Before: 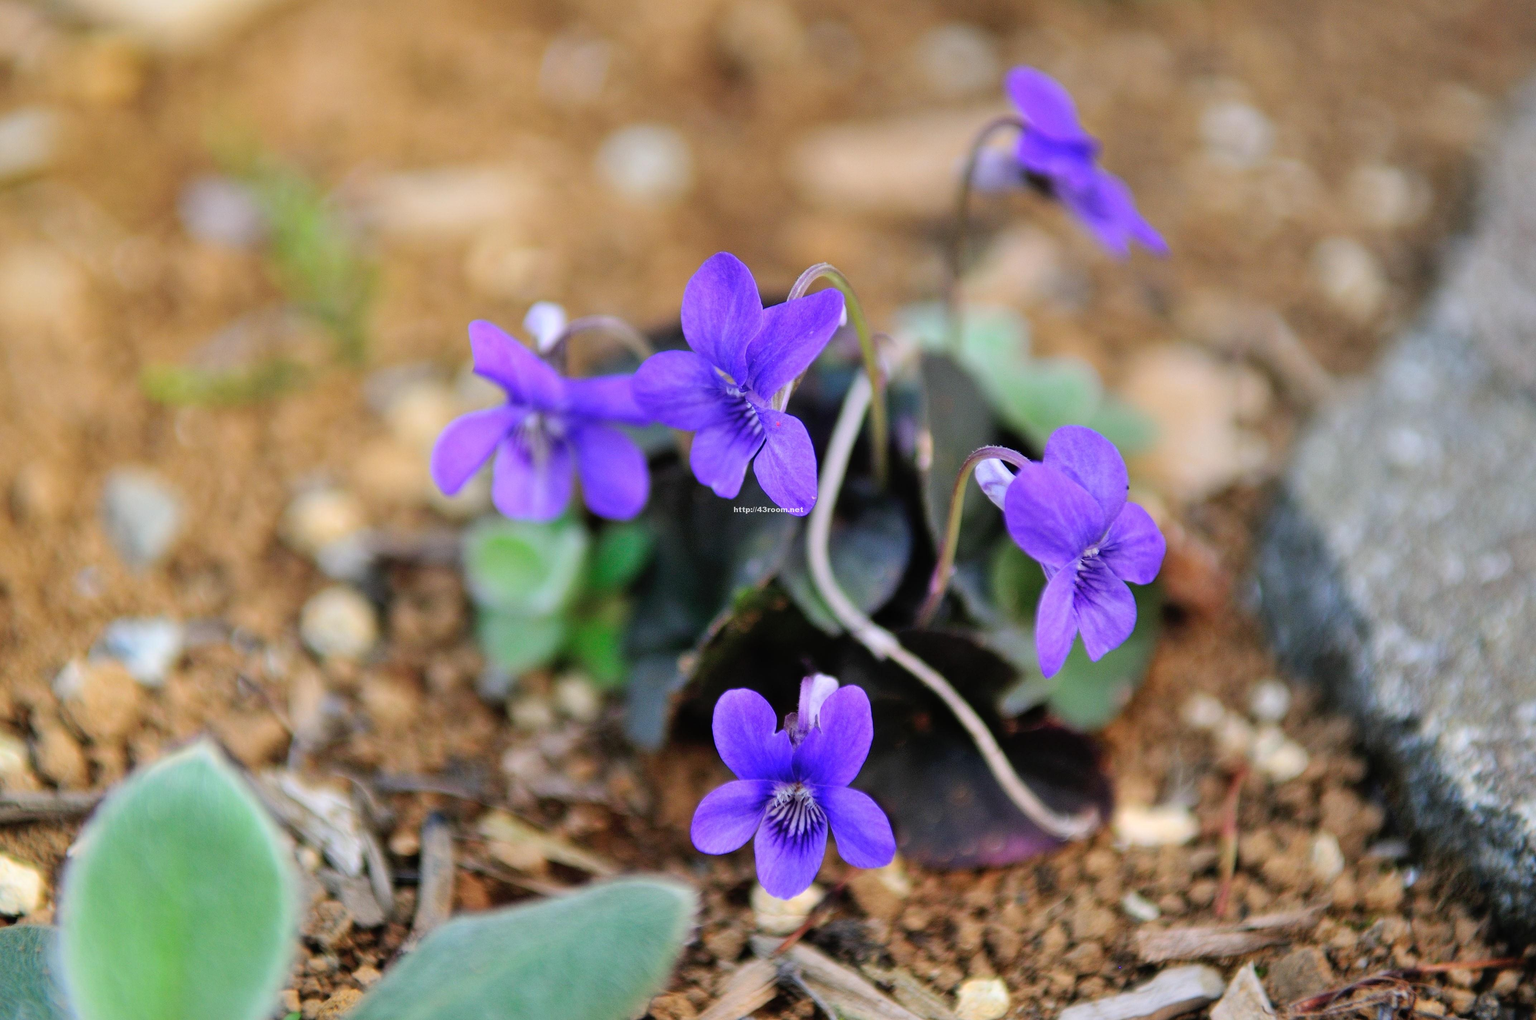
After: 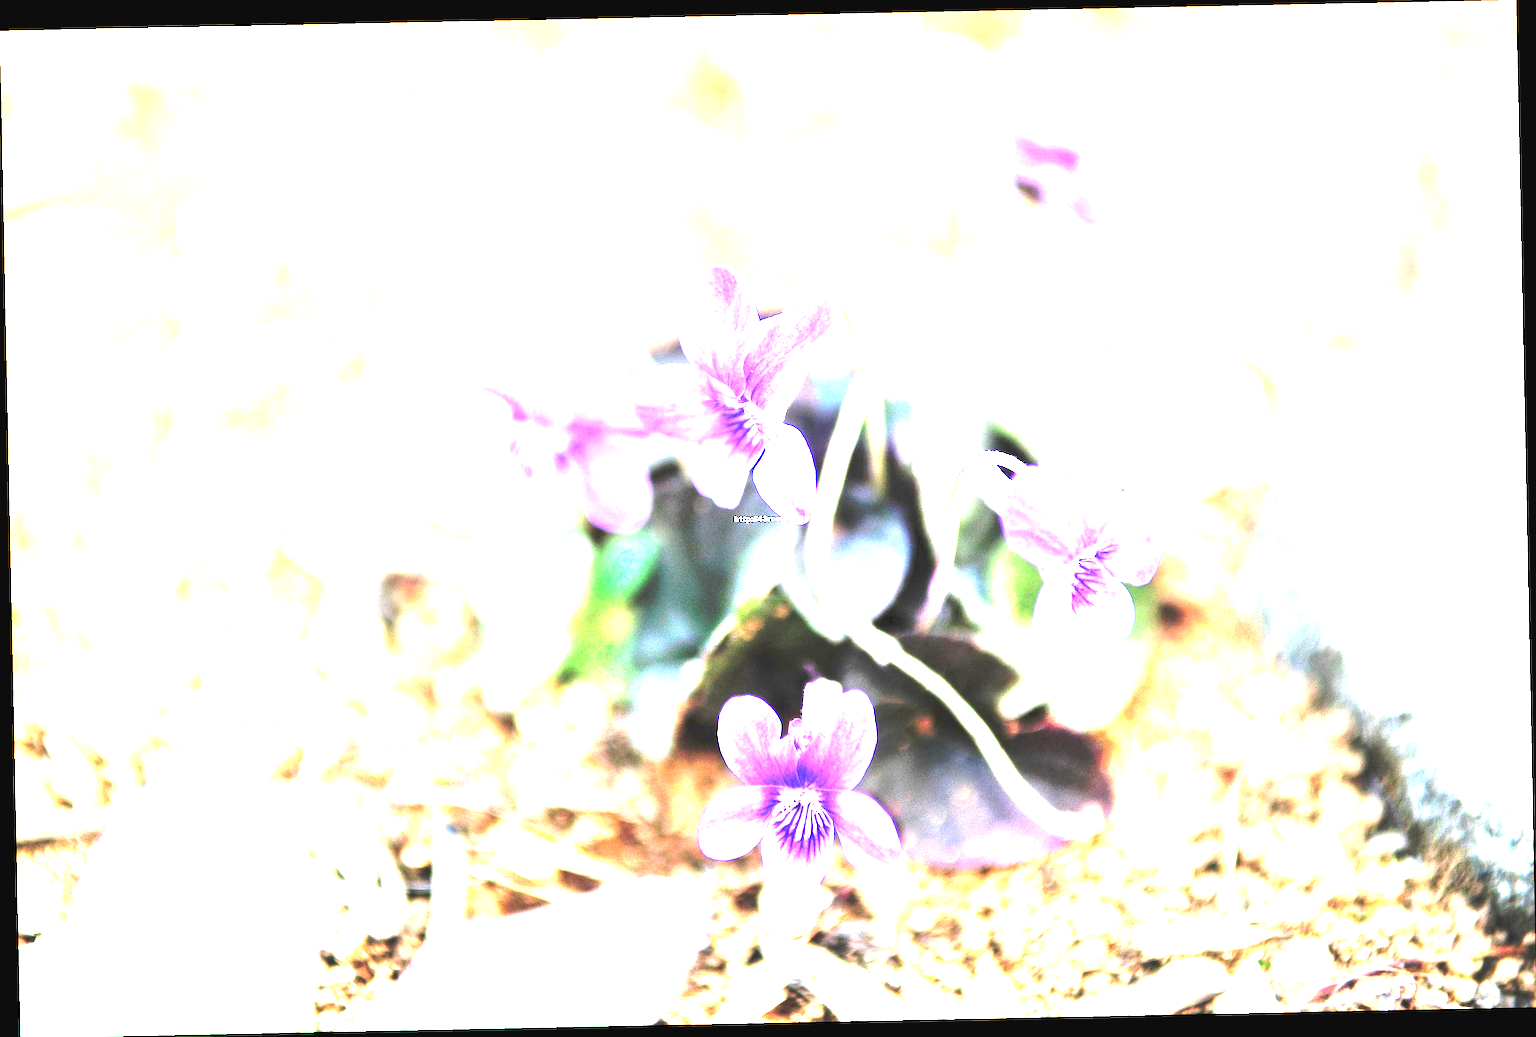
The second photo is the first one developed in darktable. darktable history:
rotate and perspective: rotation -1.17°, automatic cropping off
exposure: black level correction 0, exposure 4 EV, compensate exposure bias true, compensate highlight preservation false
